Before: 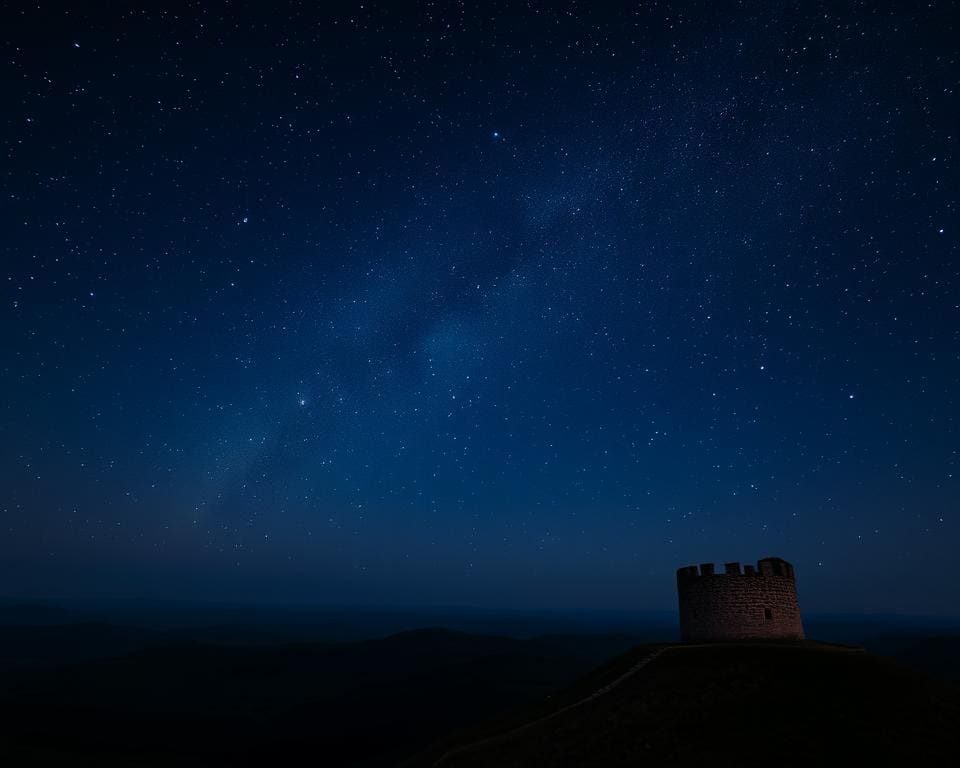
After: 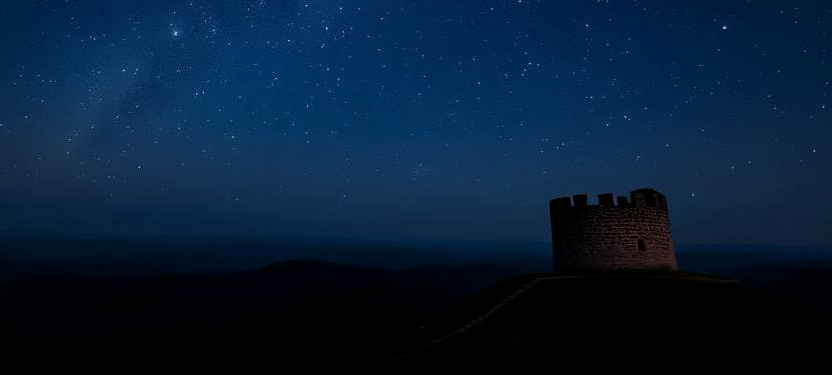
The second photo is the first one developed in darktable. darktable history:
local contrast: on, module defaults
crop and rotate: left 13.306%, top 48.129%, bottom 2.928%
